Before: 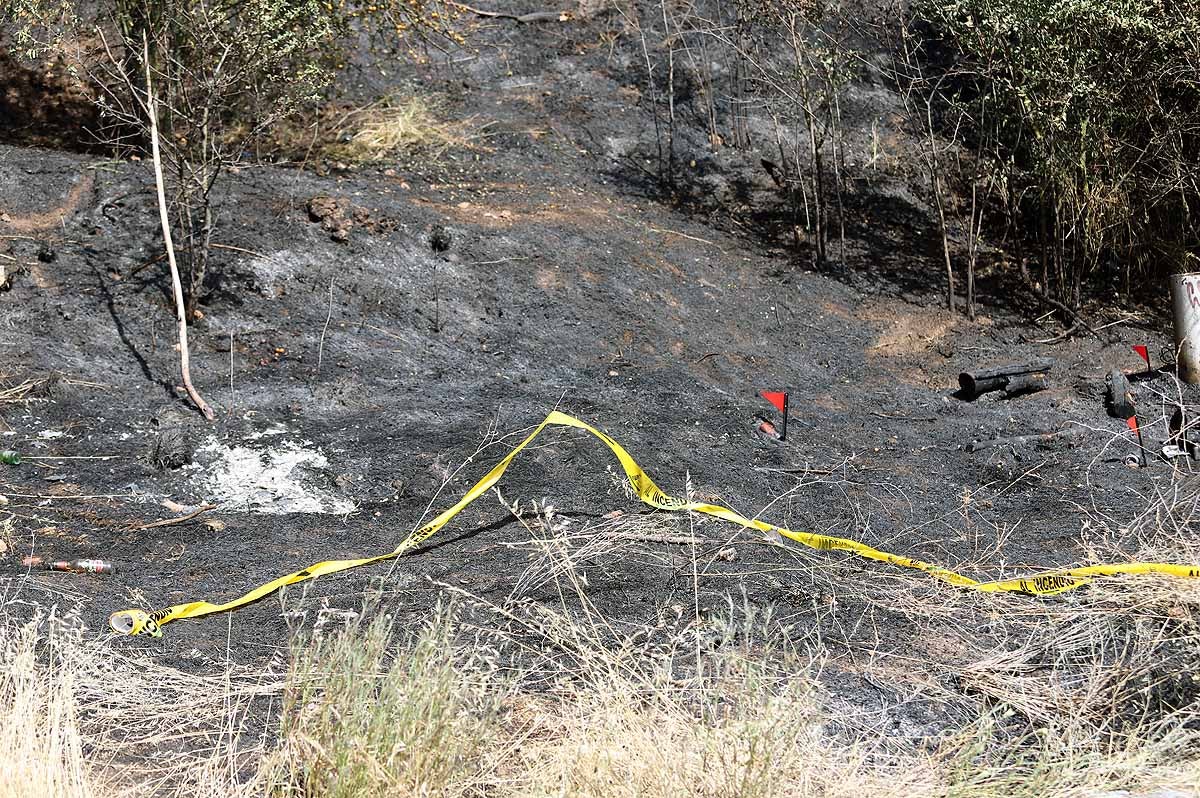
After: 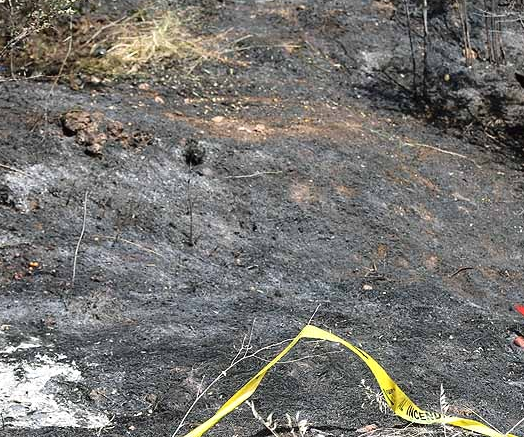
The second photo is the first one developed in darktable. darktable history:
crop: left 20.567%, top 10.814%, right 35.703%, bottom 34.308%
exposure: black level correction -0.001, exposure 0.08 EV, compensate highlight preservation false
